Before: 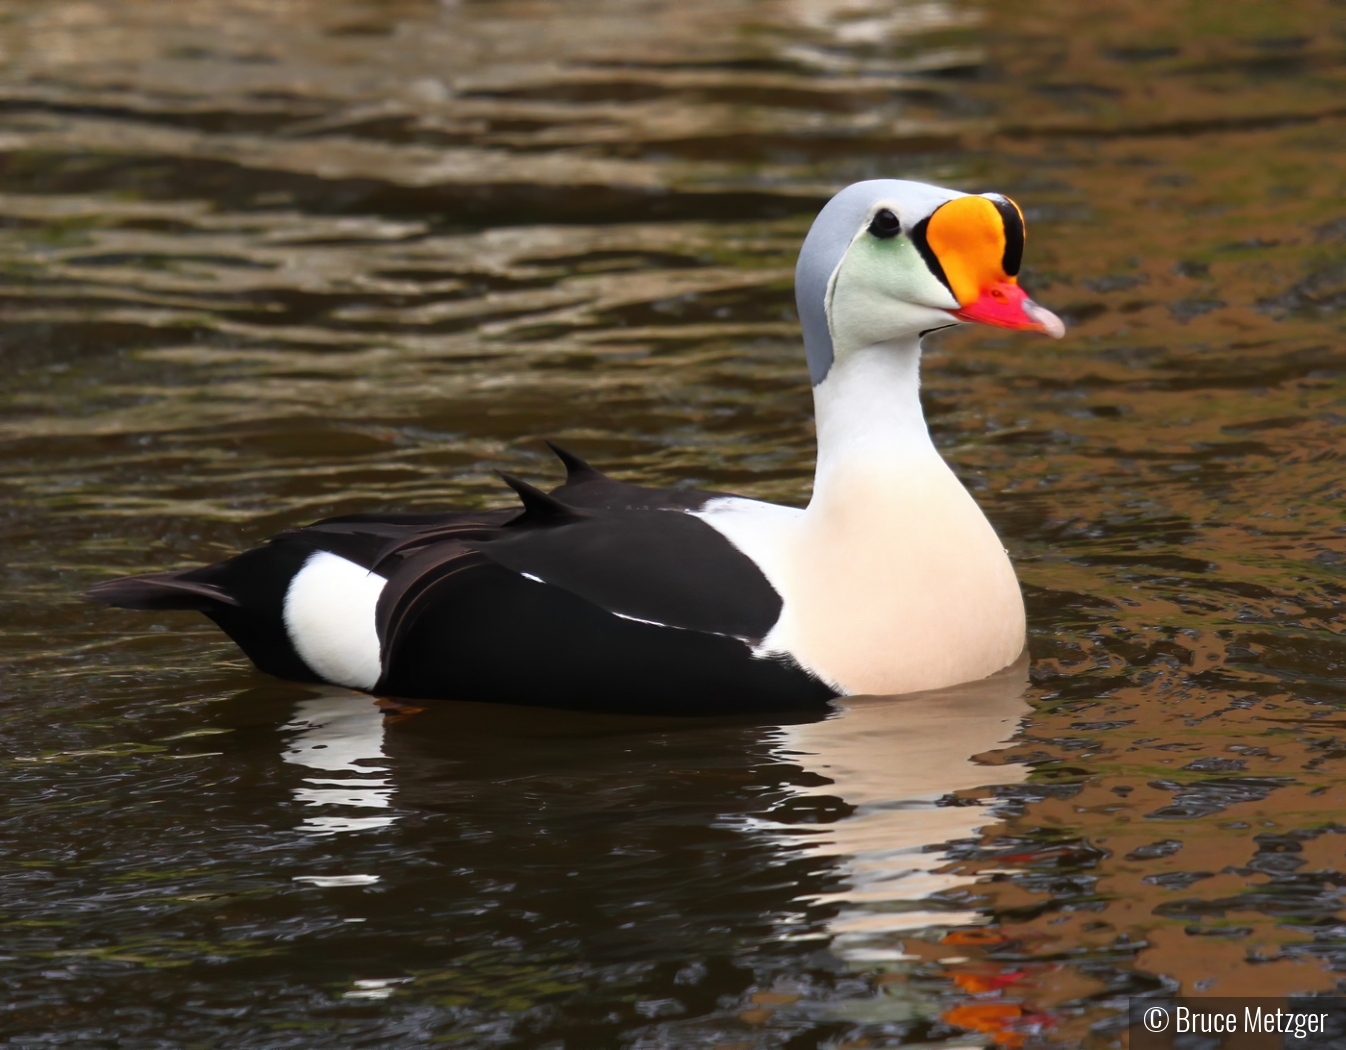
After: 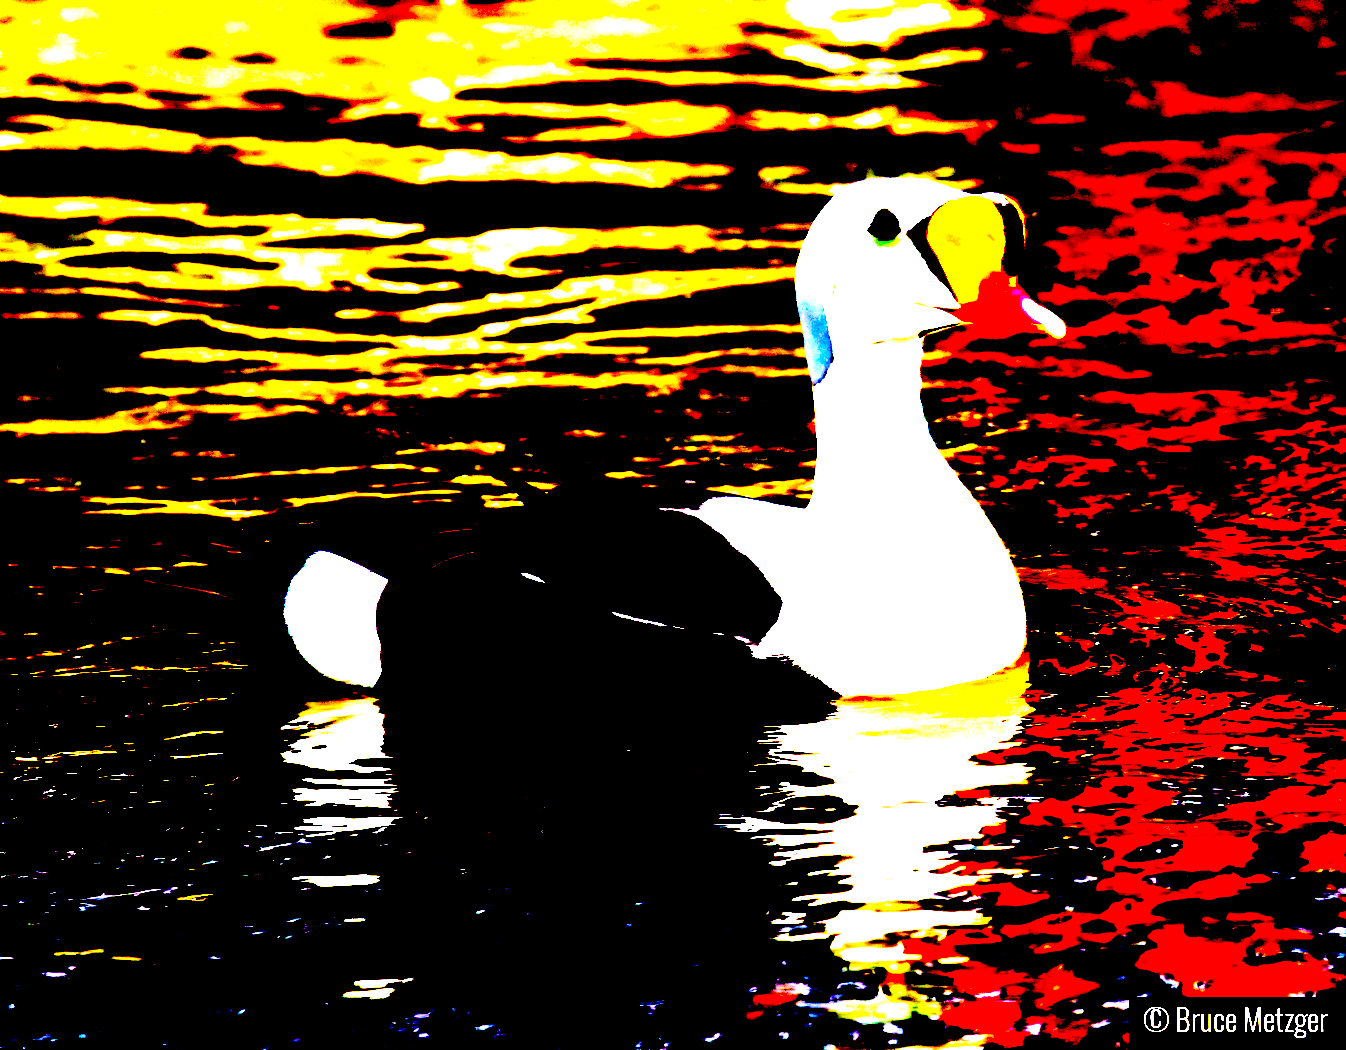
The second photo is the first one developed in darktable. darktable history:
color balance rgb: shadows lift › chroma 1.046%, shadows lift › hue 241.61°, perceptual saturation grading › global saturation 30.368%, global vibrance 20%
exposure: black level correction 0.098, exposure 3.003 EV, compensate exposure bias true, compensate highlight preservation false
